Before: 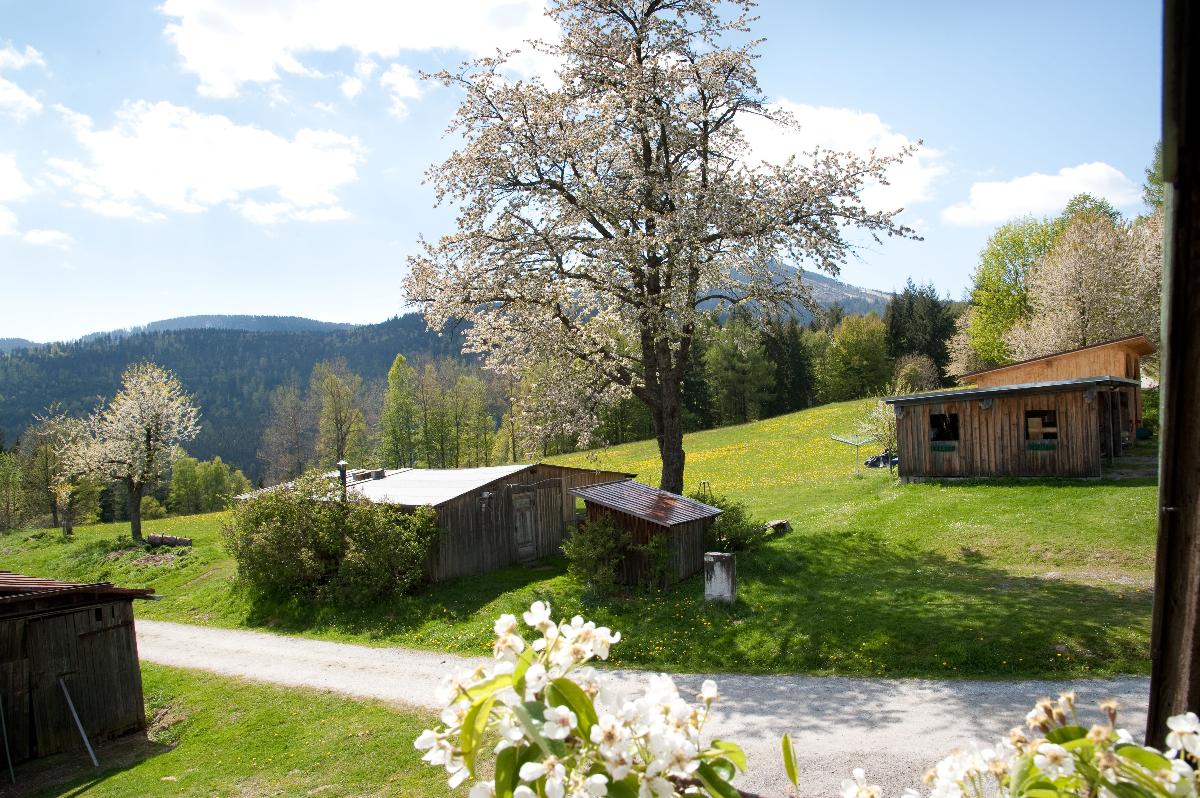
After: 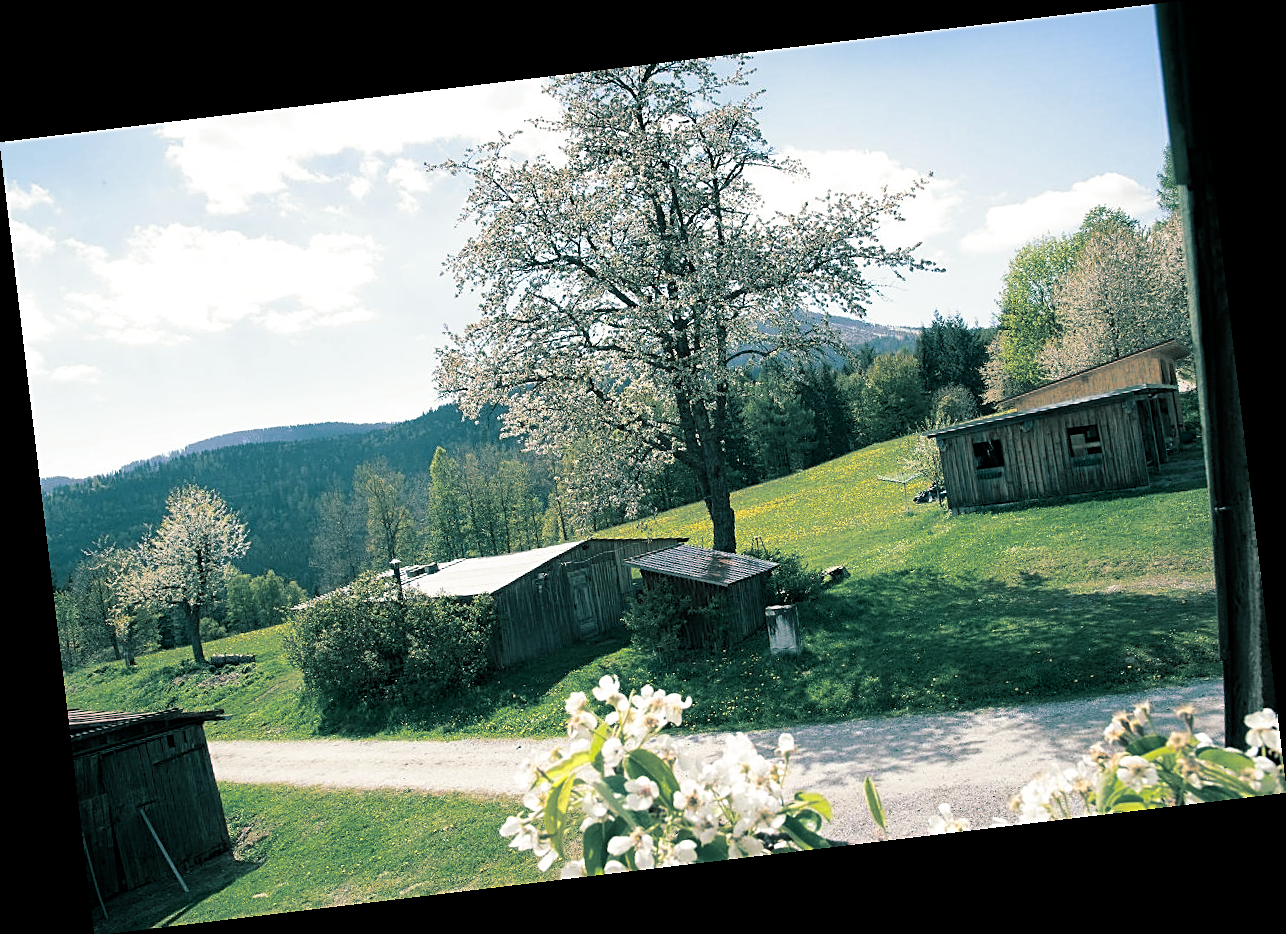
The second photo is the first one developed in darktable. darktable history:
sharpen: on, module defaults
split-toning: shadows › hue 186.43°, highlights › hue 49.29°, compress 30.29%
rotate and perspective: rotation -6.83°, automatic cropping off
